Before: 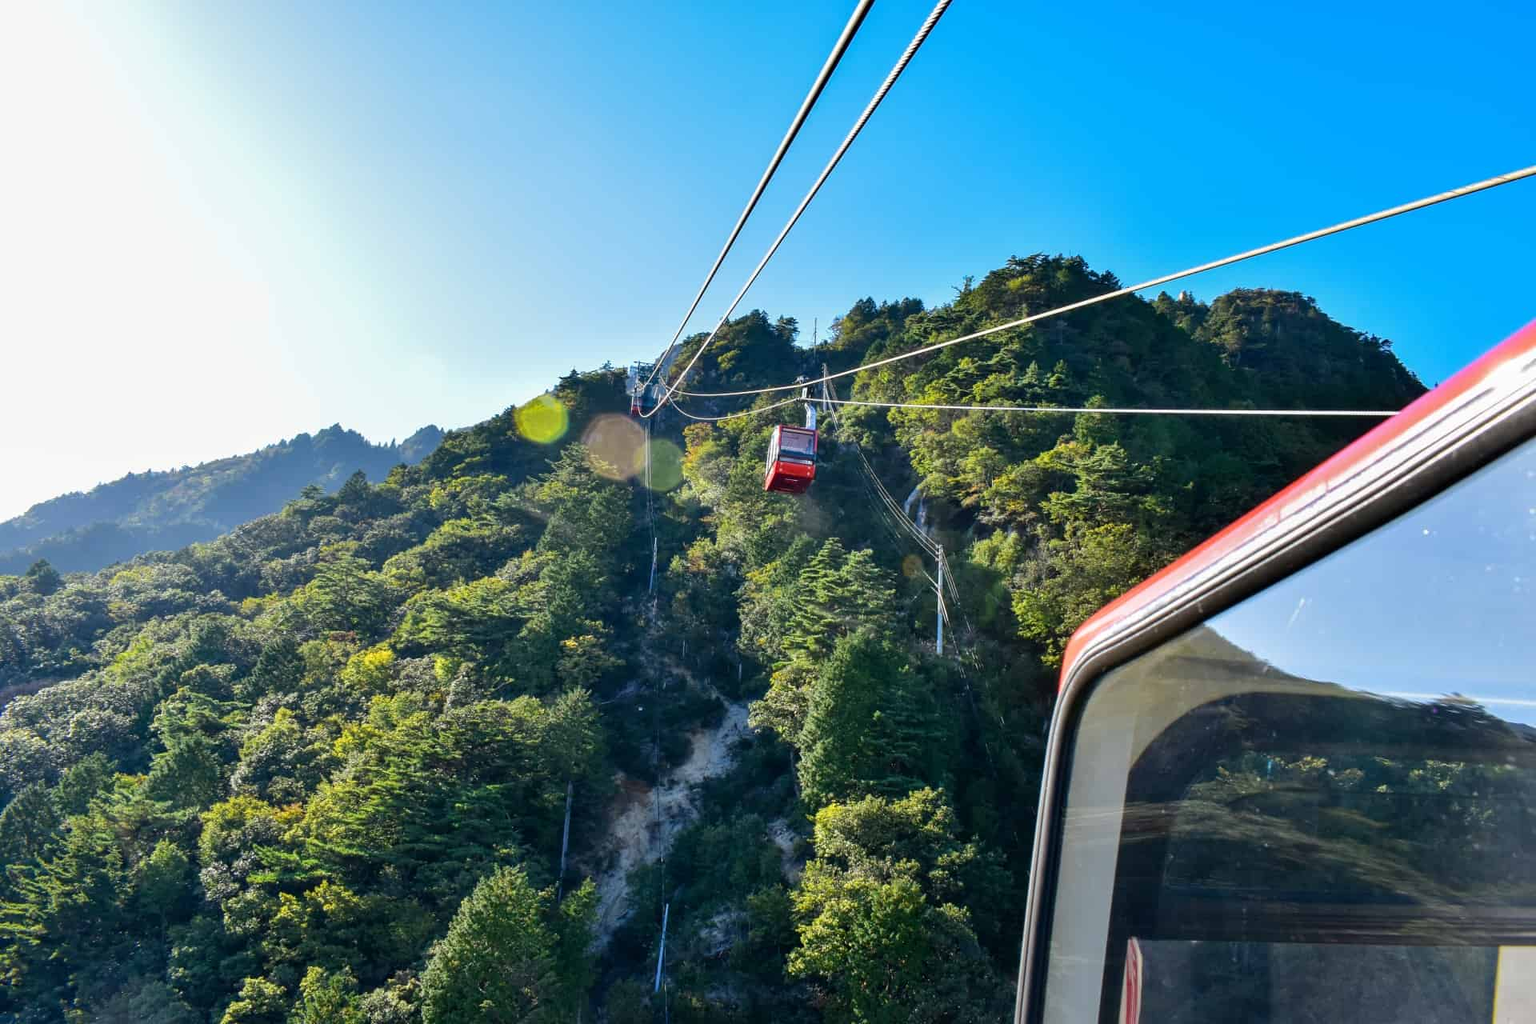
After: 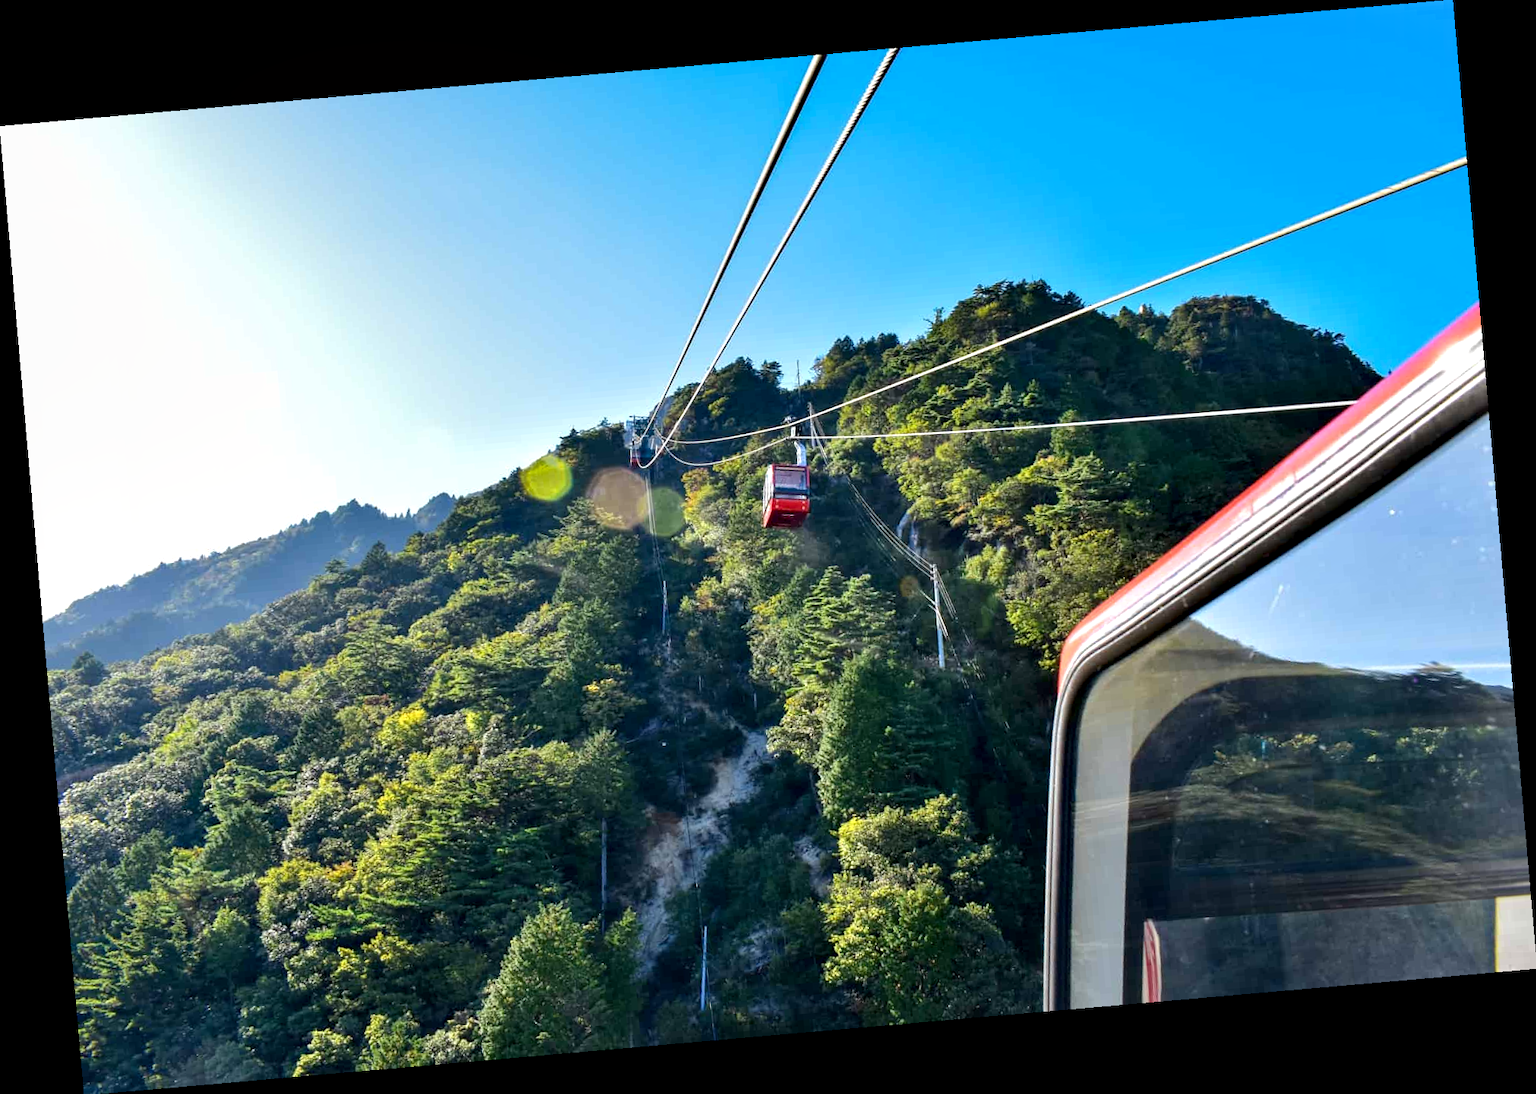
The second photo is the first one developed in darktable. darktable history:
contrast equalizer: octaves 7, y [[0.6 ×6], [0.55 ×6], [0 ×6], [0 ×6], [0 ×6]], mix 0.35
rotate and perspective: rotation -4.98°, automatic cropping off
exposure: exposure 0.078 EV, compensate highlight preservation false
